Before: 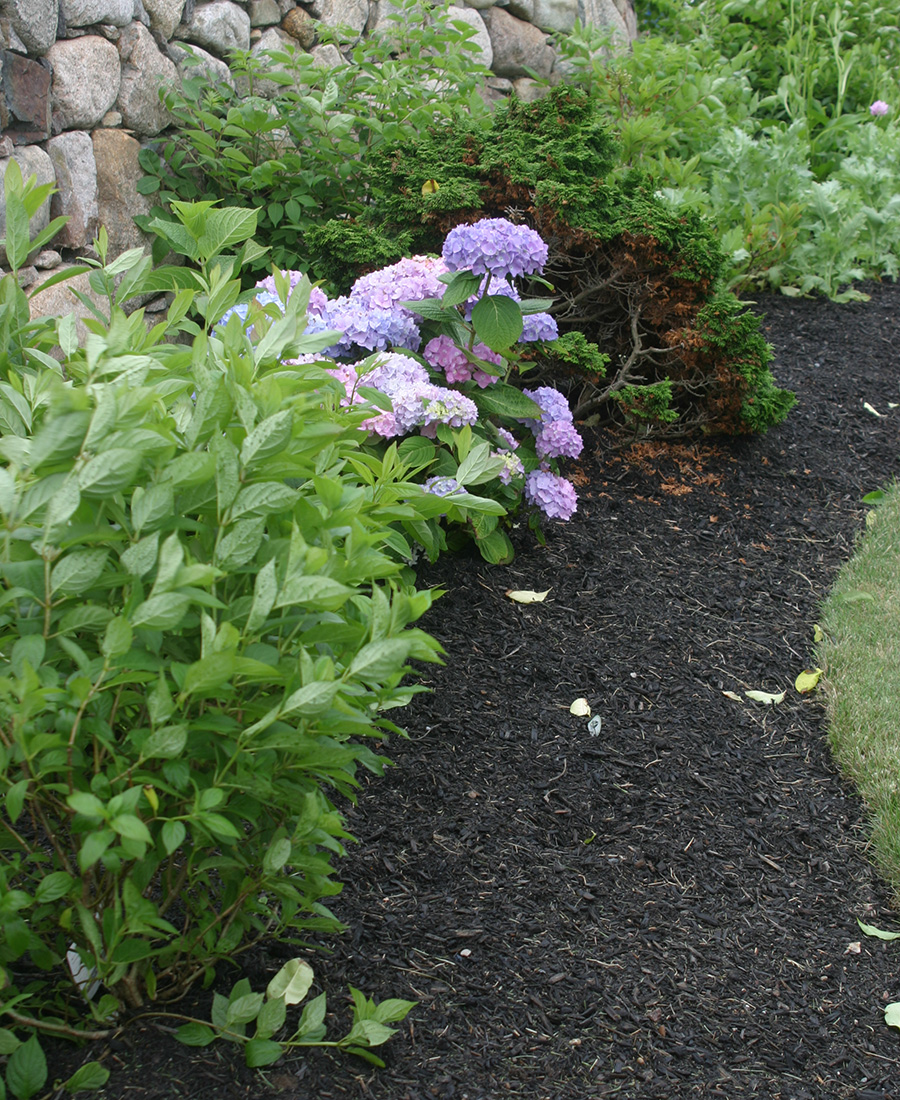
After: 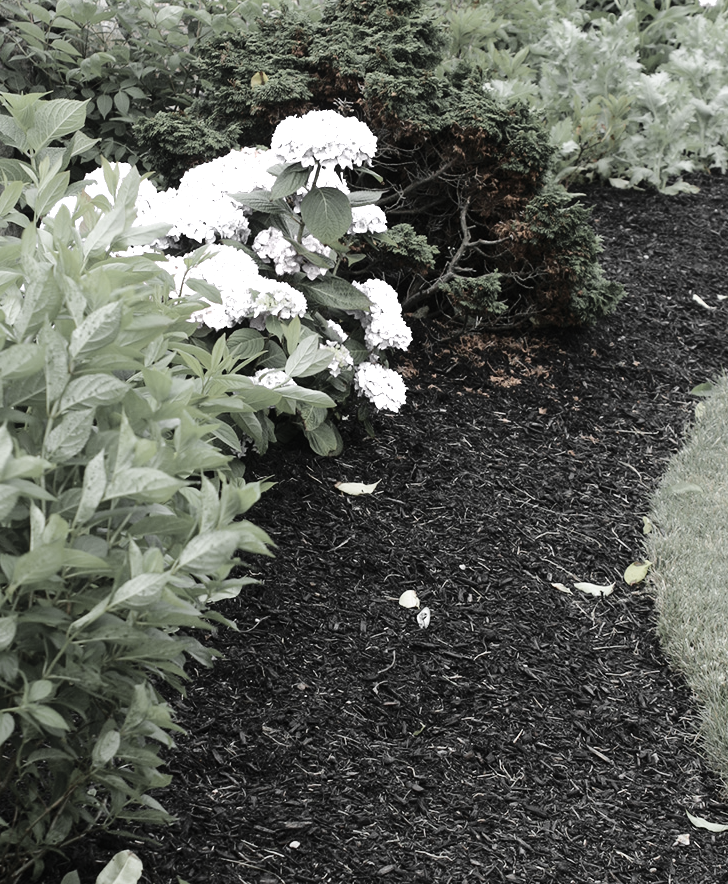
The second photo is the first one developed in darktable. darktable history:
crop: left 19.013%, top 9.86%, right 0%, bottom 9.706%
color zones: curves: ch0 [(0, 0.613) (0.01, 0.613) (0.245, 0.448) (0.498, 0.529) (0.642, 0.665) (0.879, 0.777) (0.99, 0.613)]; ch1 [(0, 0.035) (0.121, 0.189) (0.259, 0.197) (0.415, 0.061) (0.589, 0.022) (0.732, 0.022) (0.857, 0.026) (0.991, 0.053)]
base curve: curves: ch0 [(0, 0) (0.036, 0.025) (0.121, 0.166) (0.206, 0.329) (0.605, 0.79) (1, 1)]
